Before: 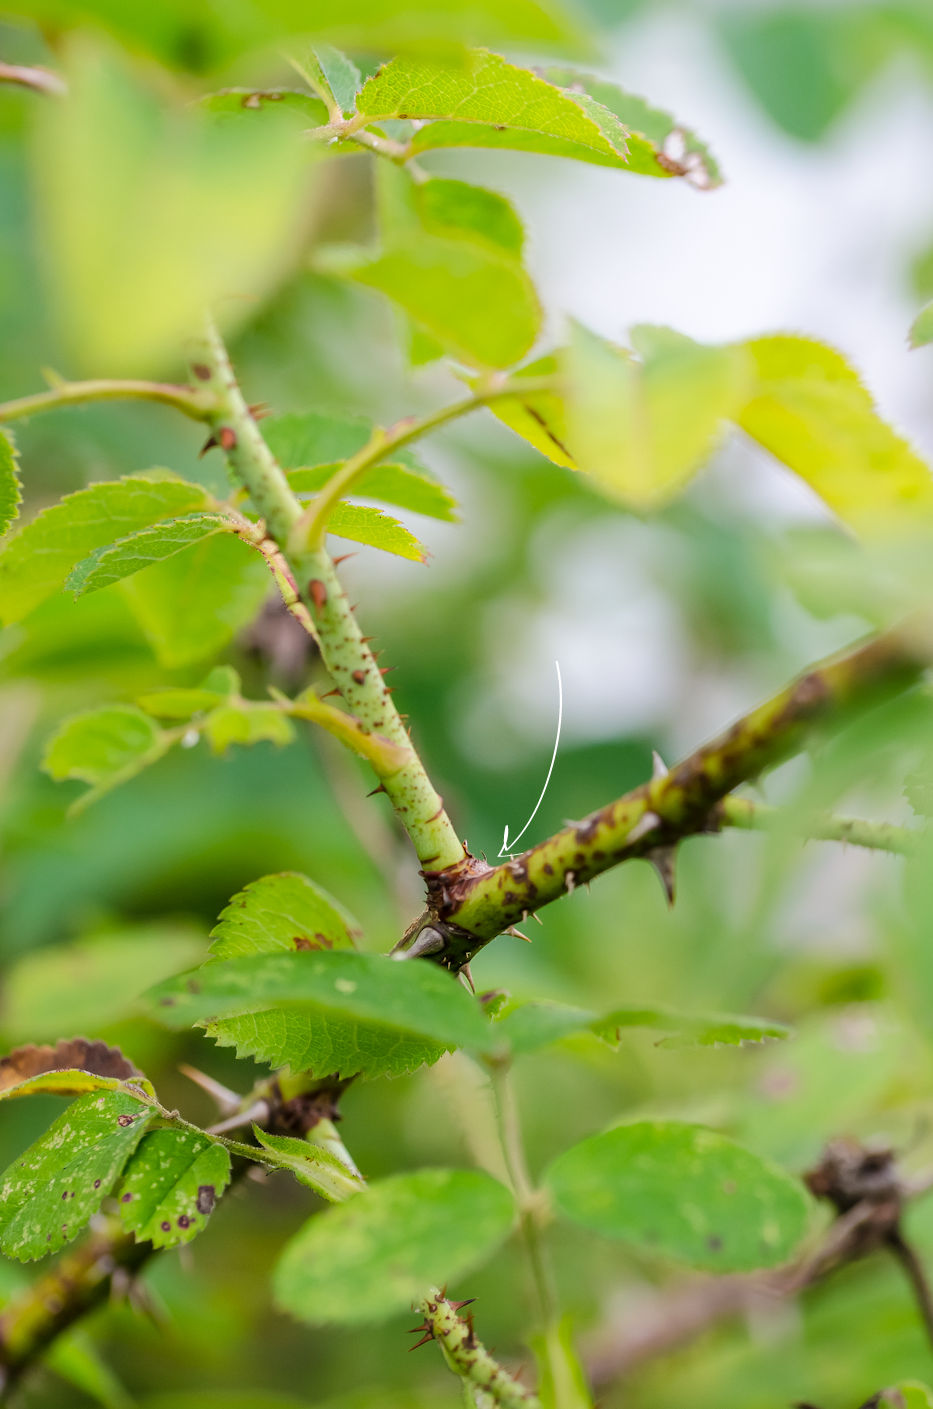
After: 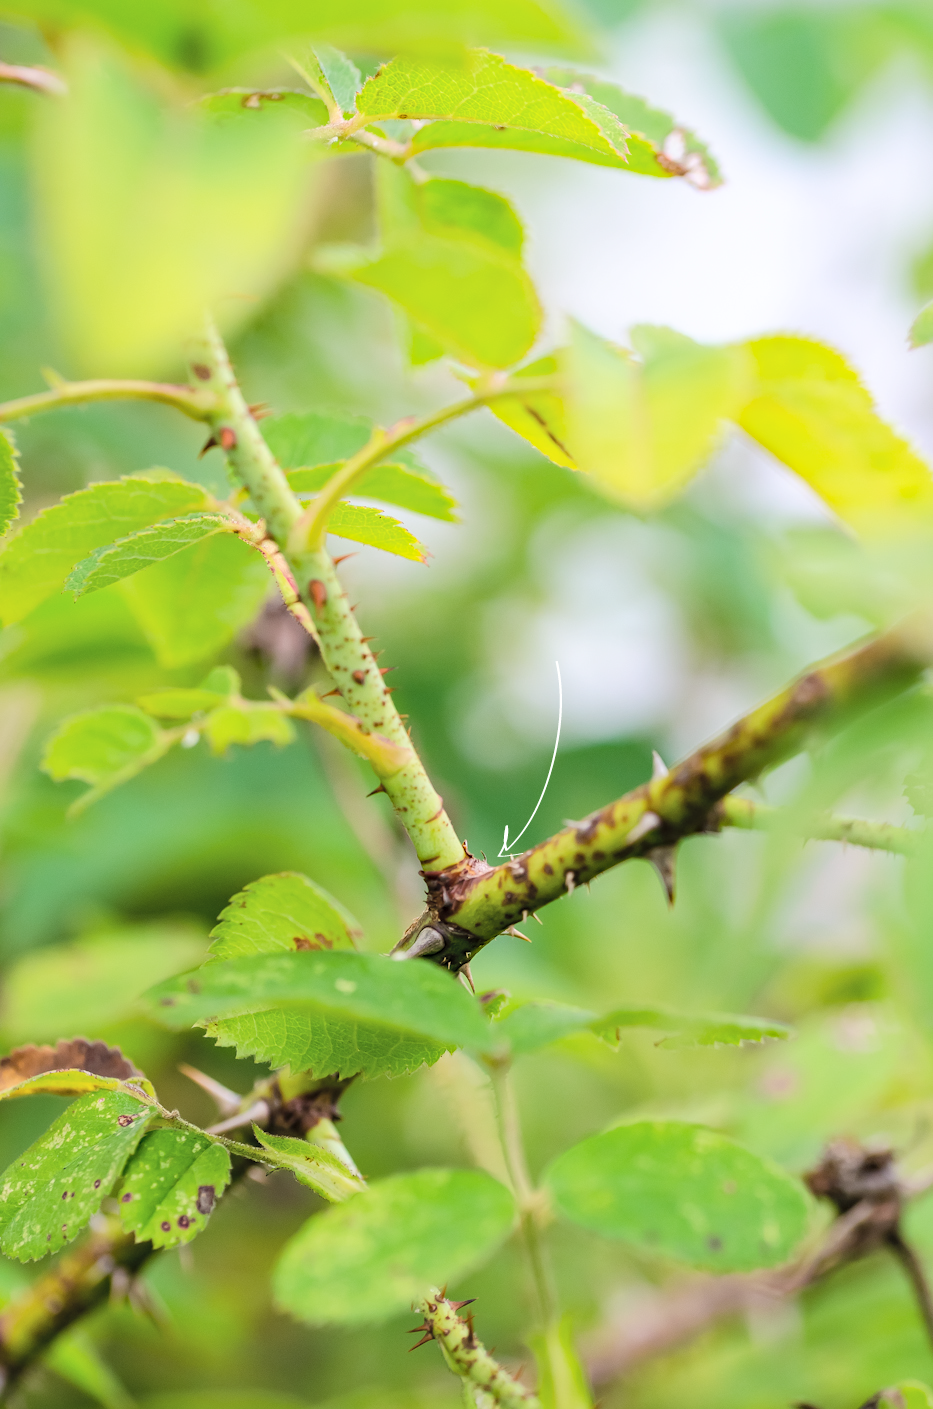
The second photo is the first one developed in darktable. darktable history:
haze removal: compatibility mode true, adaptive false
contrast brightness saturation: contrast 0.14, brightness 0.21
